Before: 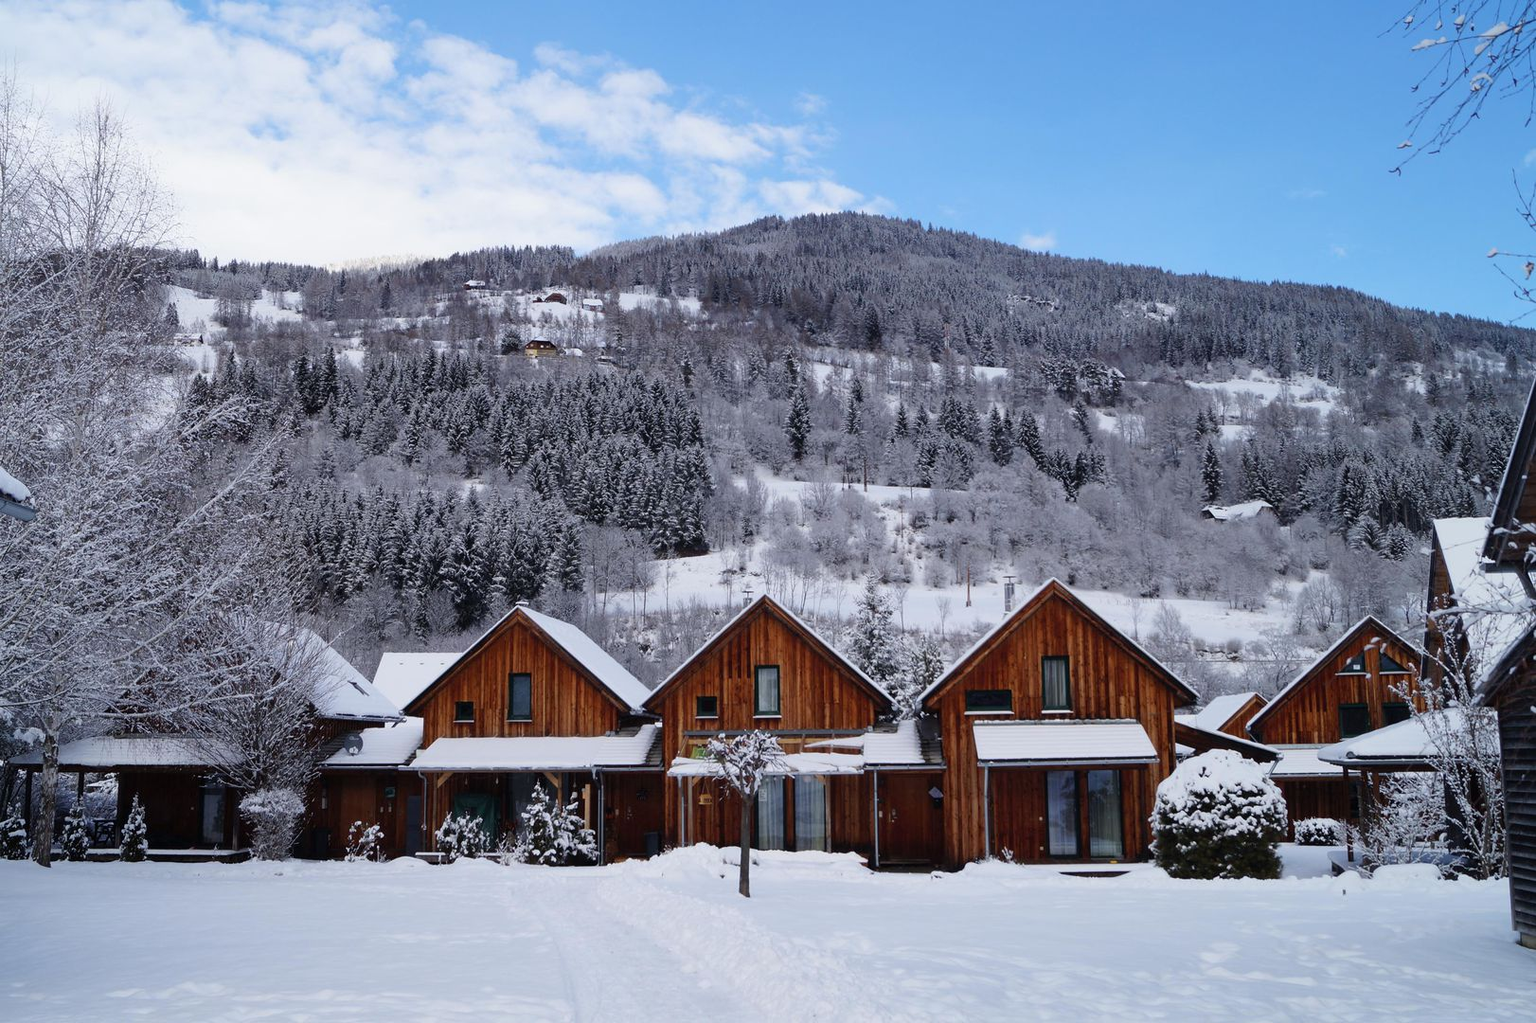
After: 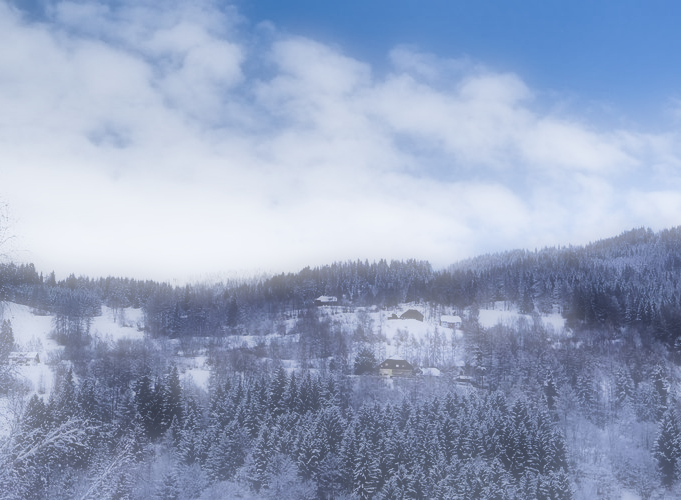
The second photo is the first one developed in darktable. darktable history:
crop and rotate: left 10.817%, top 0.062%, right 47.194%, bottom 53.626%
exposure: exposure 0.367 EV, compensate highlight preservation false
filmic rgb: black relative exposure -5 EV, white relative exposure 3.5 EV, hardness 3.19, contrast 1.4, highlights saturation mix -50%
soften: on, module defaults
white balance: red 0.976, blue 1.04
color calibration: x 0.367, y 0.379, temperature 4395.86 K
shadows and highlights: shadows 24.5, highlights -78.15, soften with gaussian
tone equalizer: on, module defaults
